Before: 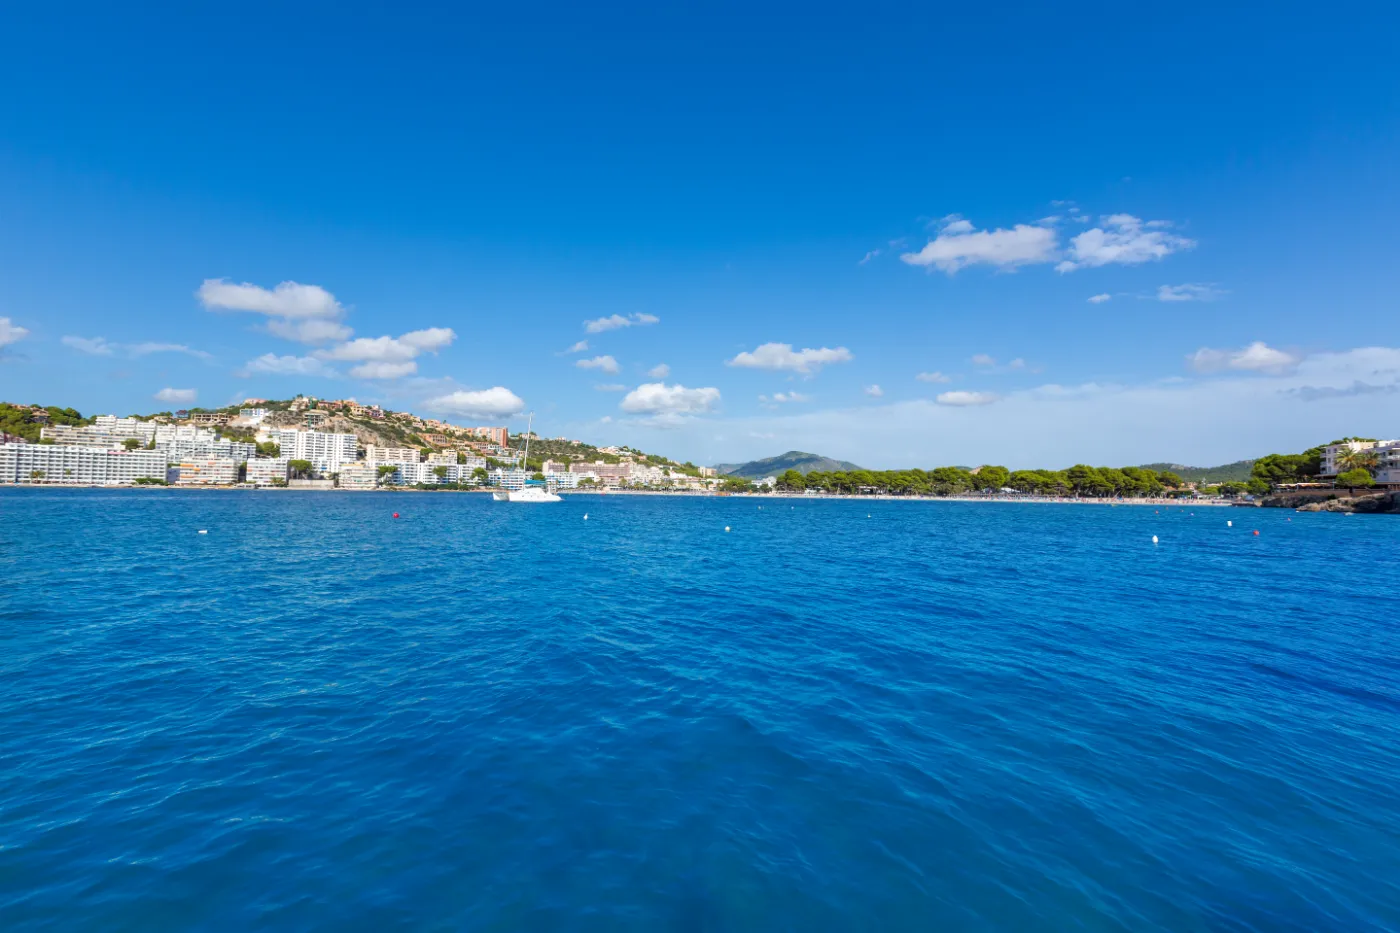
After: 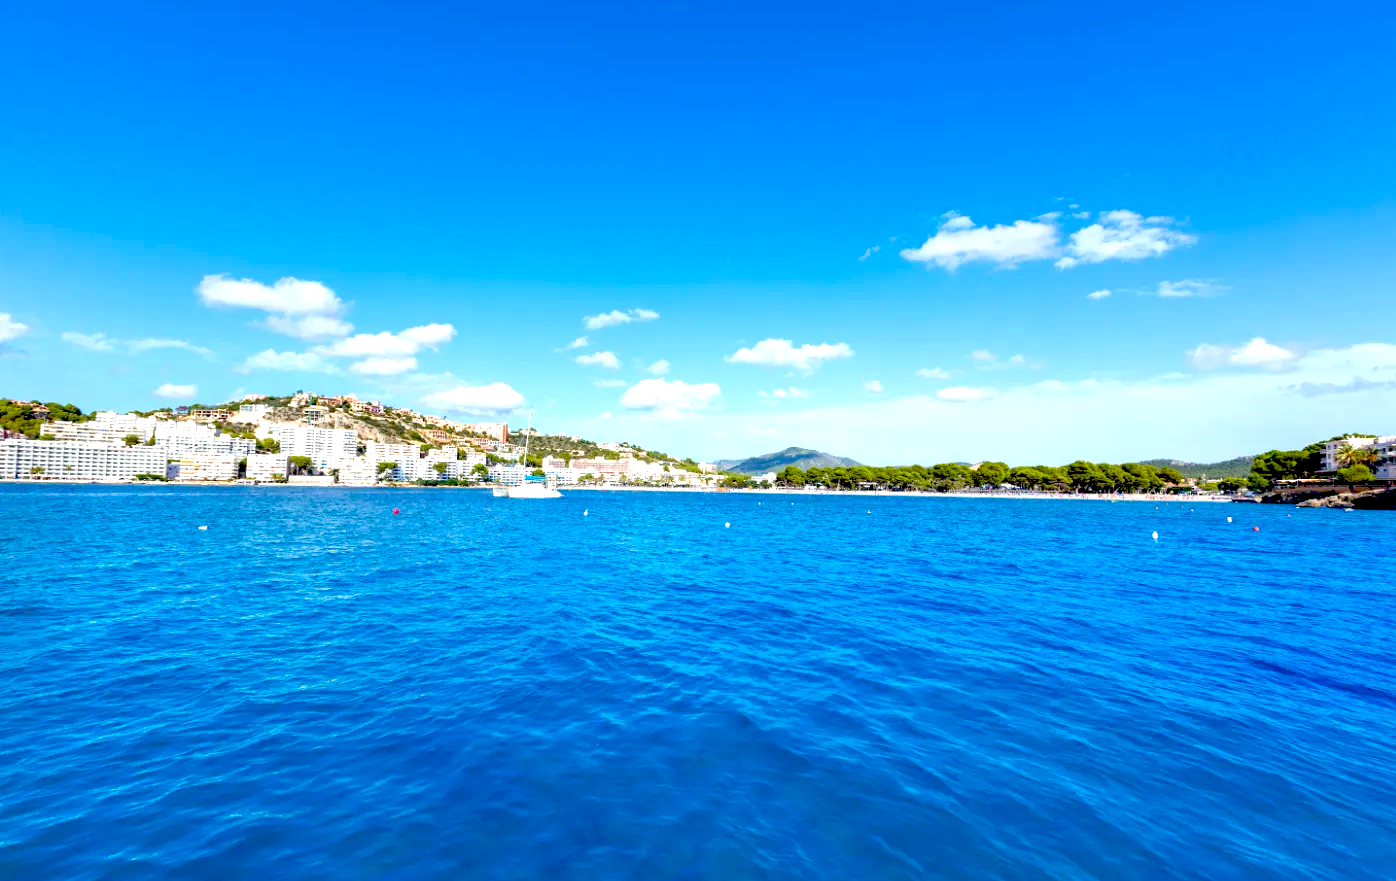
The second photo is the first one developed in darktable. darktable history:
exposure: black level correction 0.036, exposure 0.902 EV, compensate highlight preservation false
crop: top 0.429%, right 0.258%, bottom 5.085%
